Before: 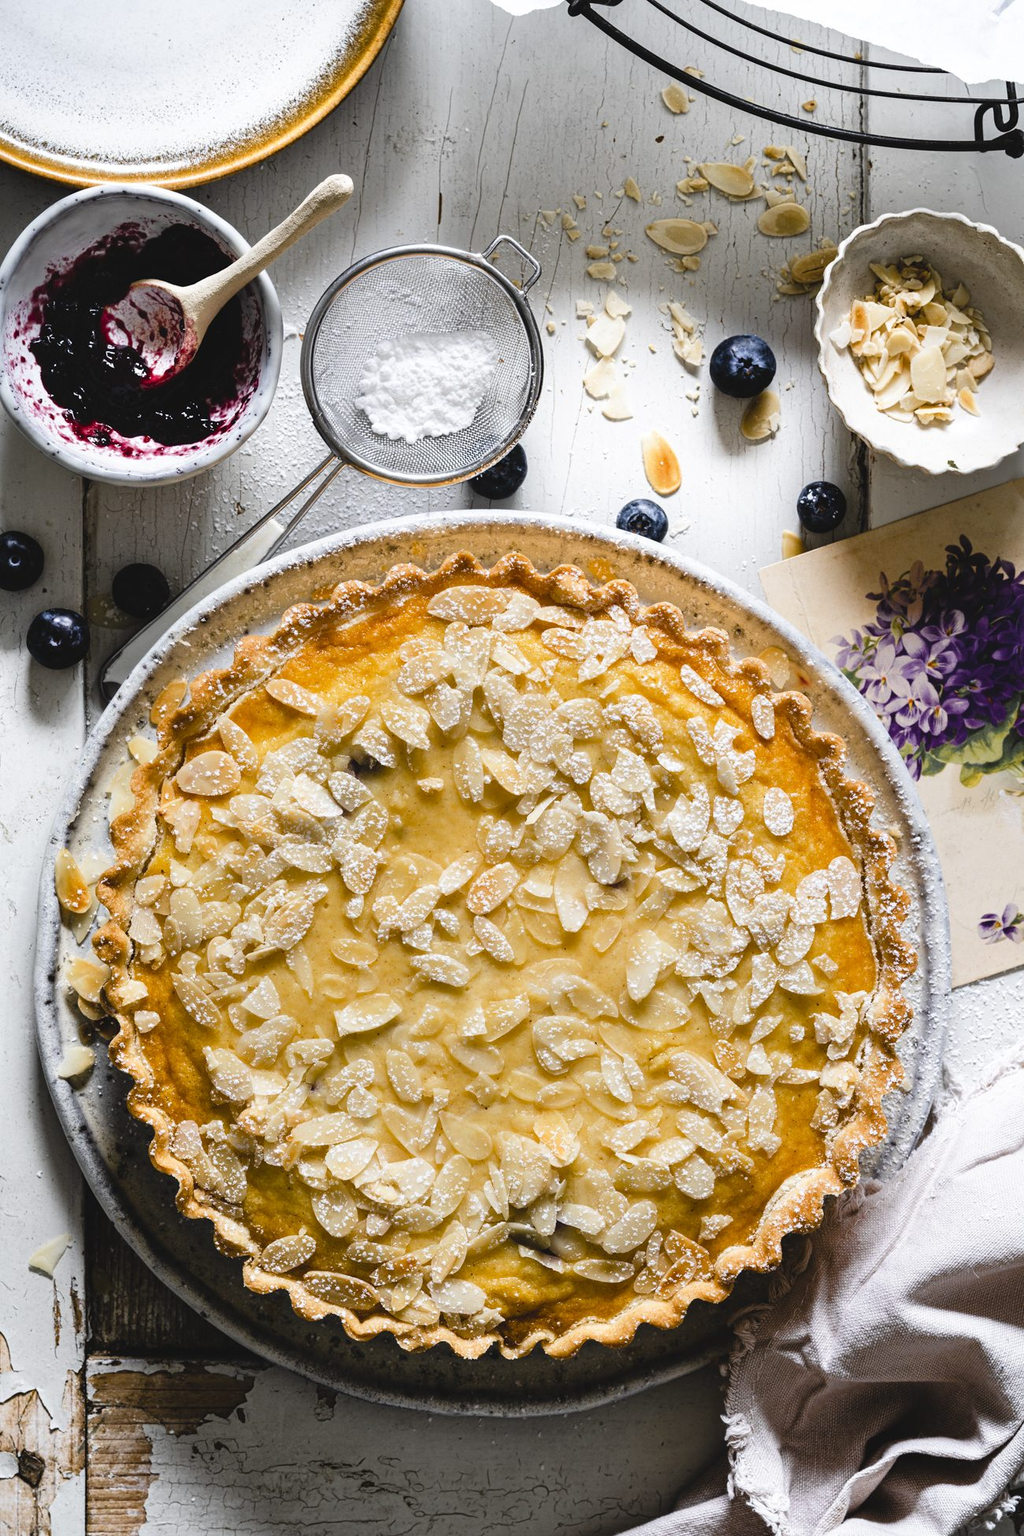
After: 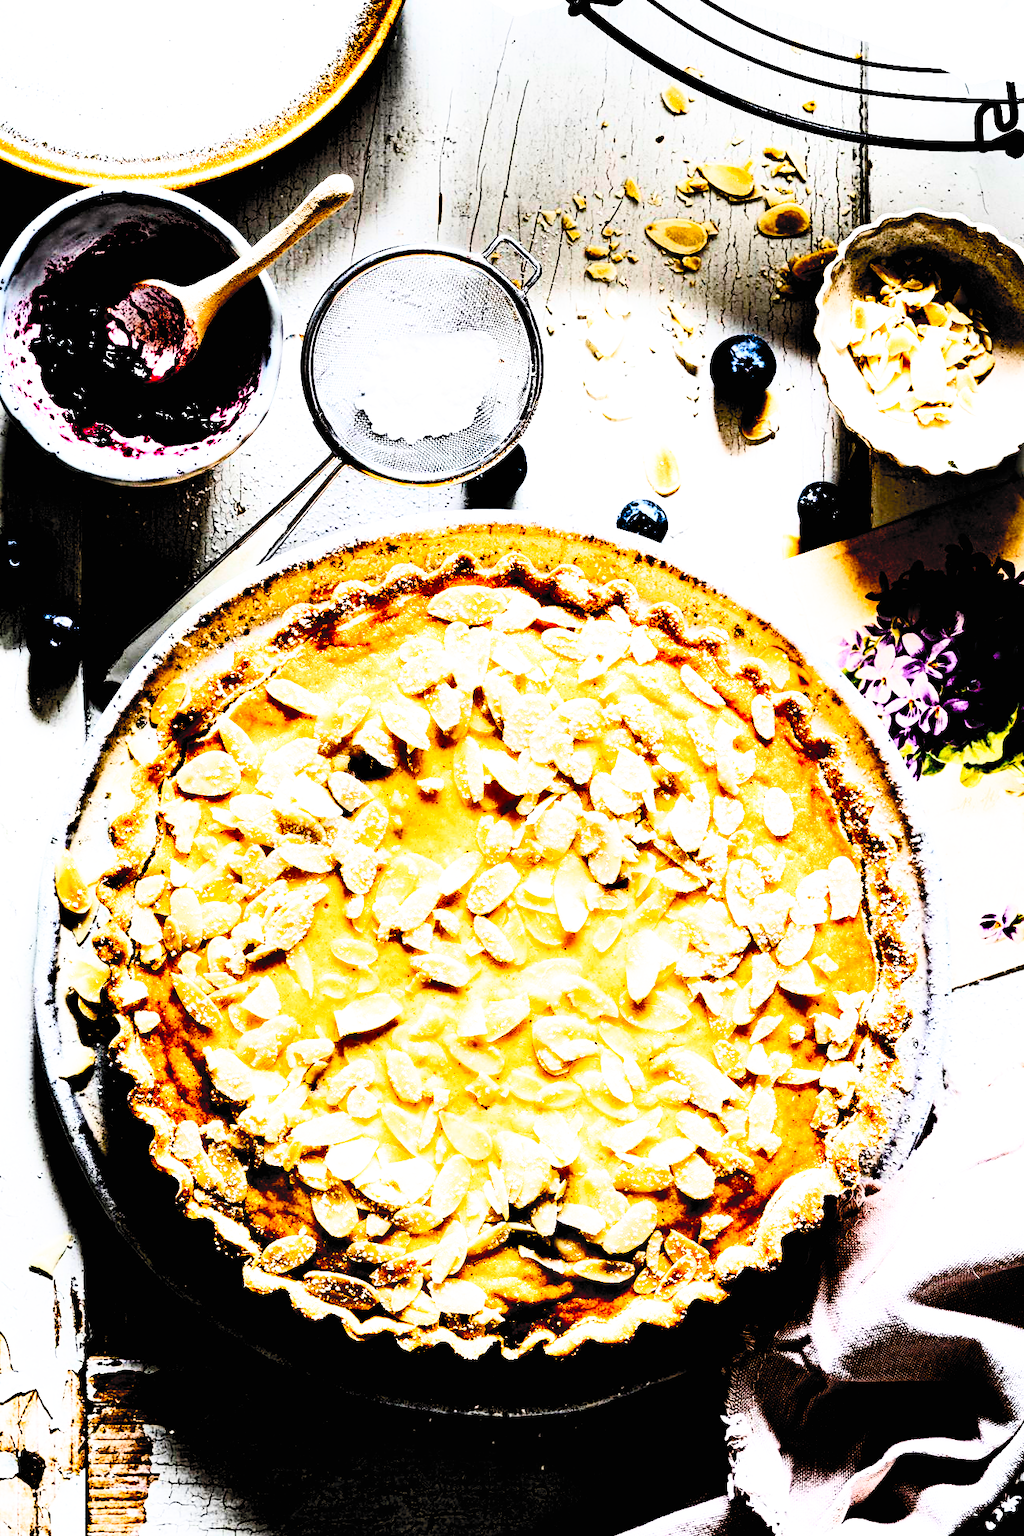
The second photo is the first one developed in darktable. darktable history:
exposure: compensate highlight preservation false
haze removal: compatibility mode true, adaptive false
filmic rgb: black relative exposure -1.03 EV, white relative exposure 2.1 EV, threshold 5.95 EV, hardness 1.59, contrast 2.239, preserve chrominance no, color science v4 (2020), contrast in shadows soft, enable highlight reconstruction true
contrast brightness saturation: contrast 0.604, brightness 0.331, saturation 0.145
shadows and highlights: shadows 34.42, highlights -35.07, soften with gaussian
